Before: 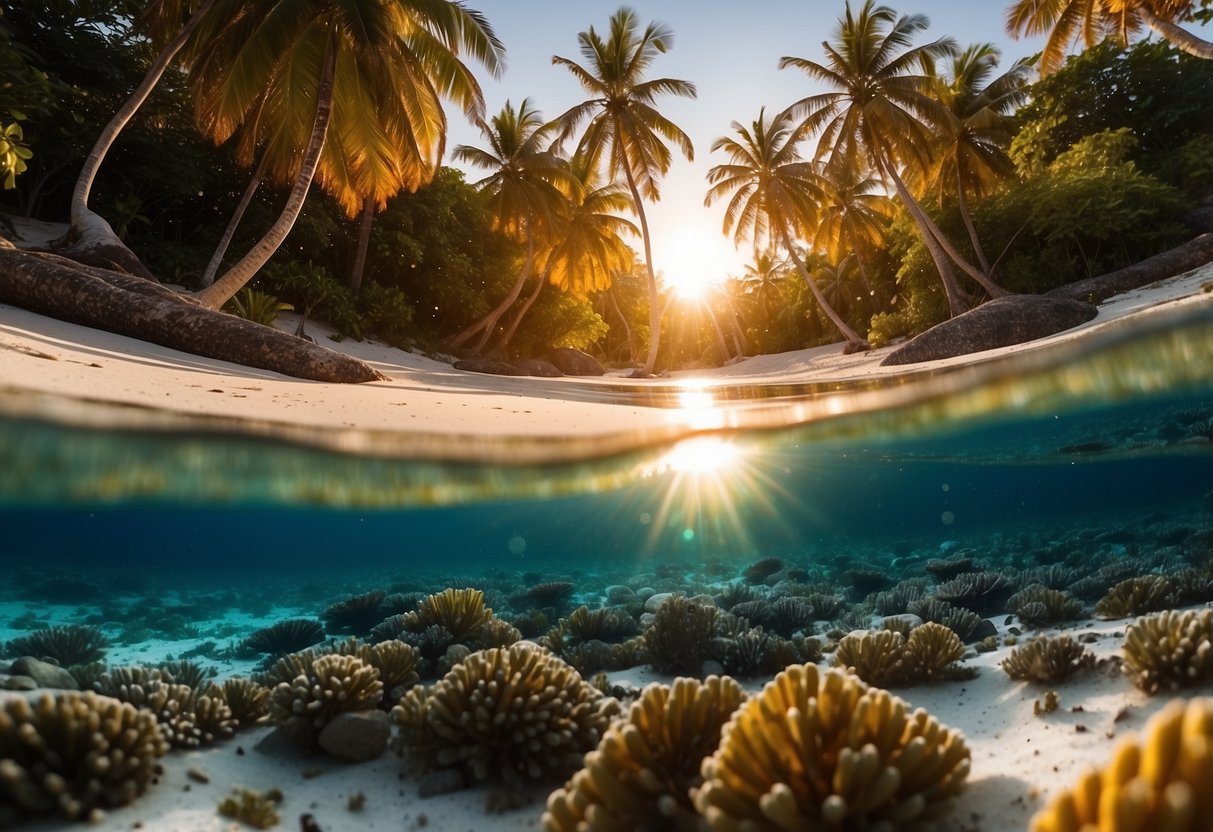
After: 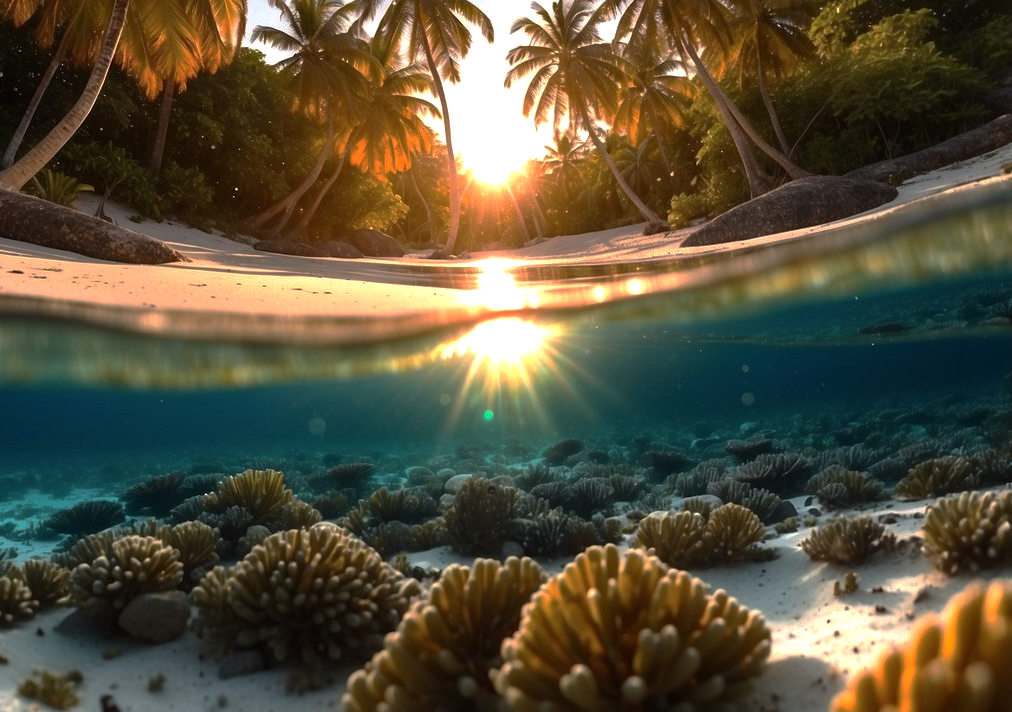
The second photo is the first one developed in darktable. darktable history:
crop: left 16.499%, top 14.31%
base curve: curves: ch0 [(0, 0) (0.826, 0.587) (1, 1)], preserve colors none
exposure: exposure 0.513 EV, compensate exposure bias true, compensate highlight preservation false
